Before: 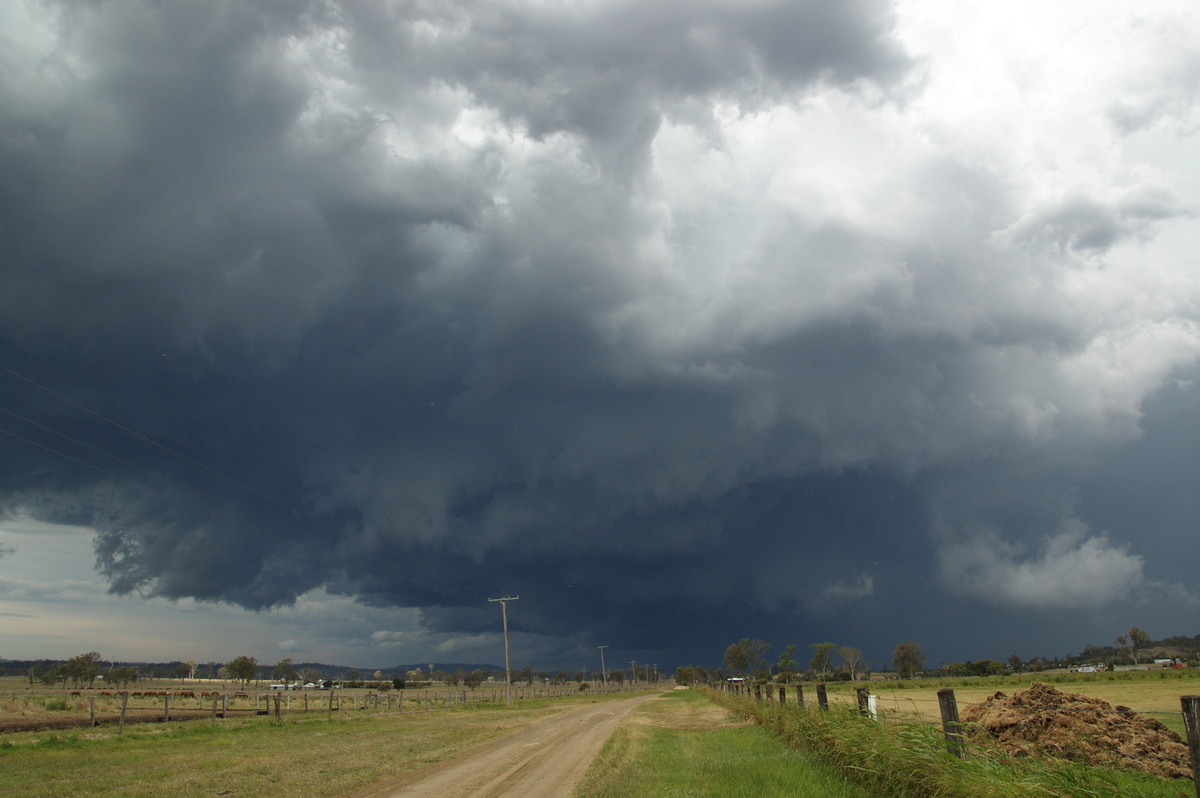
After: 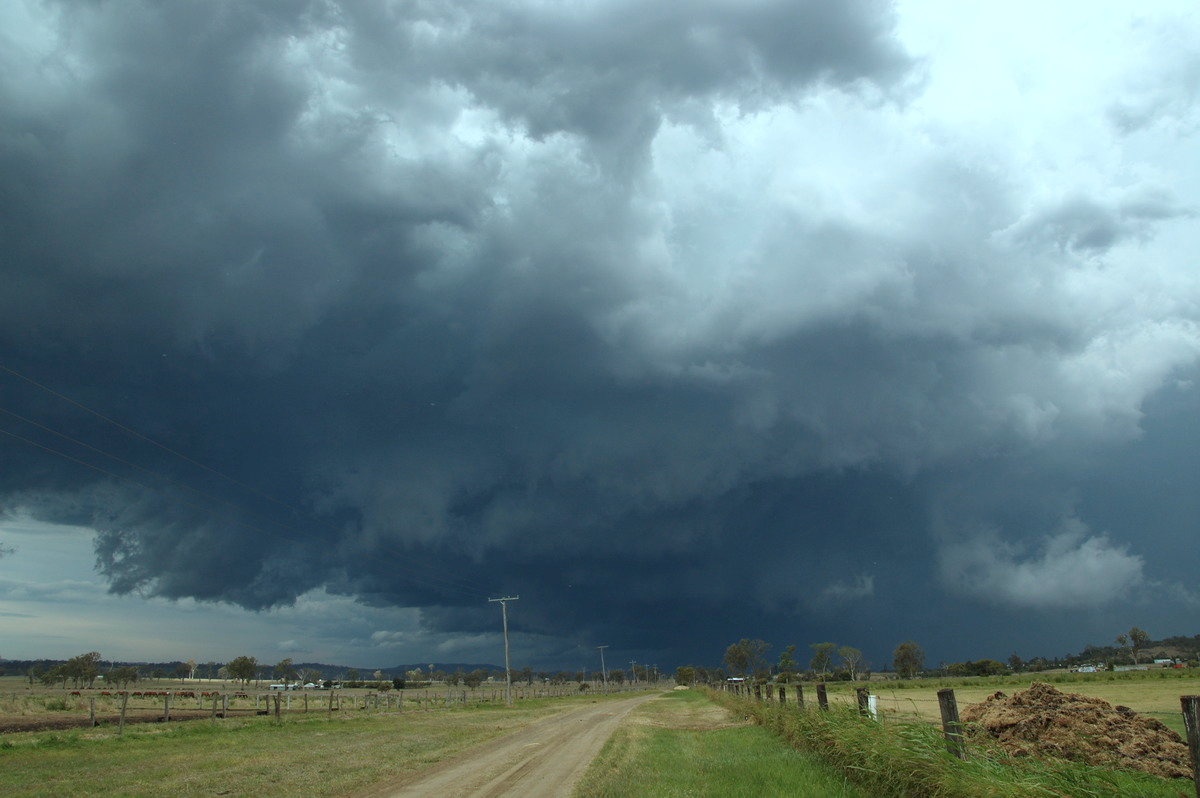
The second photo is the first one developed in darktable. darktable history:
color correction: highlights a* -10.26, highlights b* -10.55
exposure: compensate highlight preservation false
